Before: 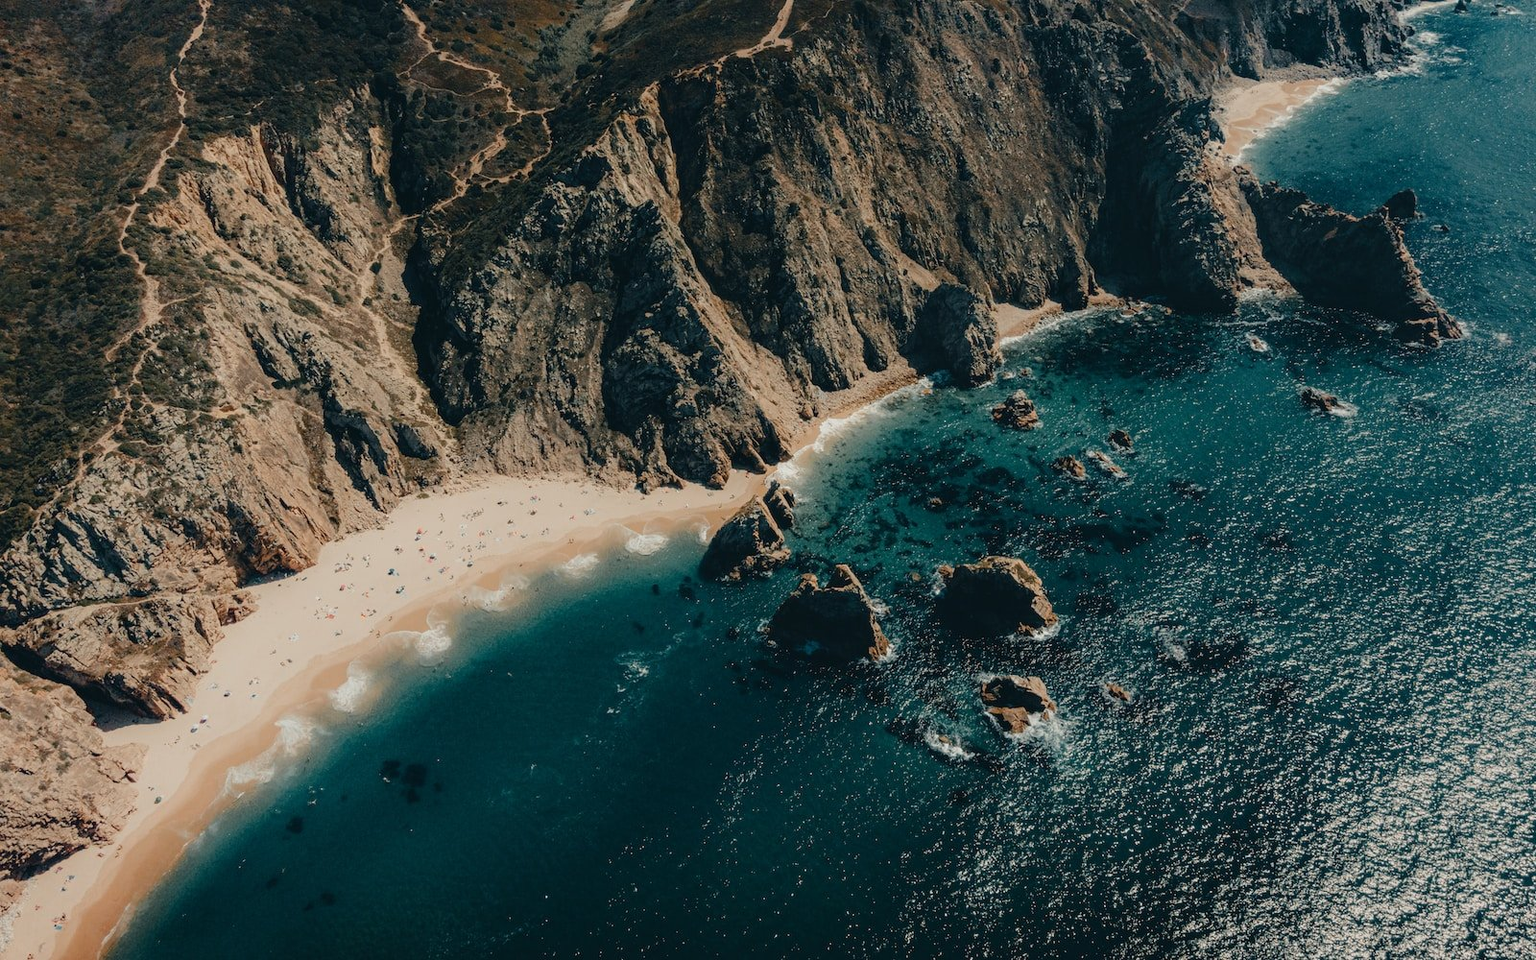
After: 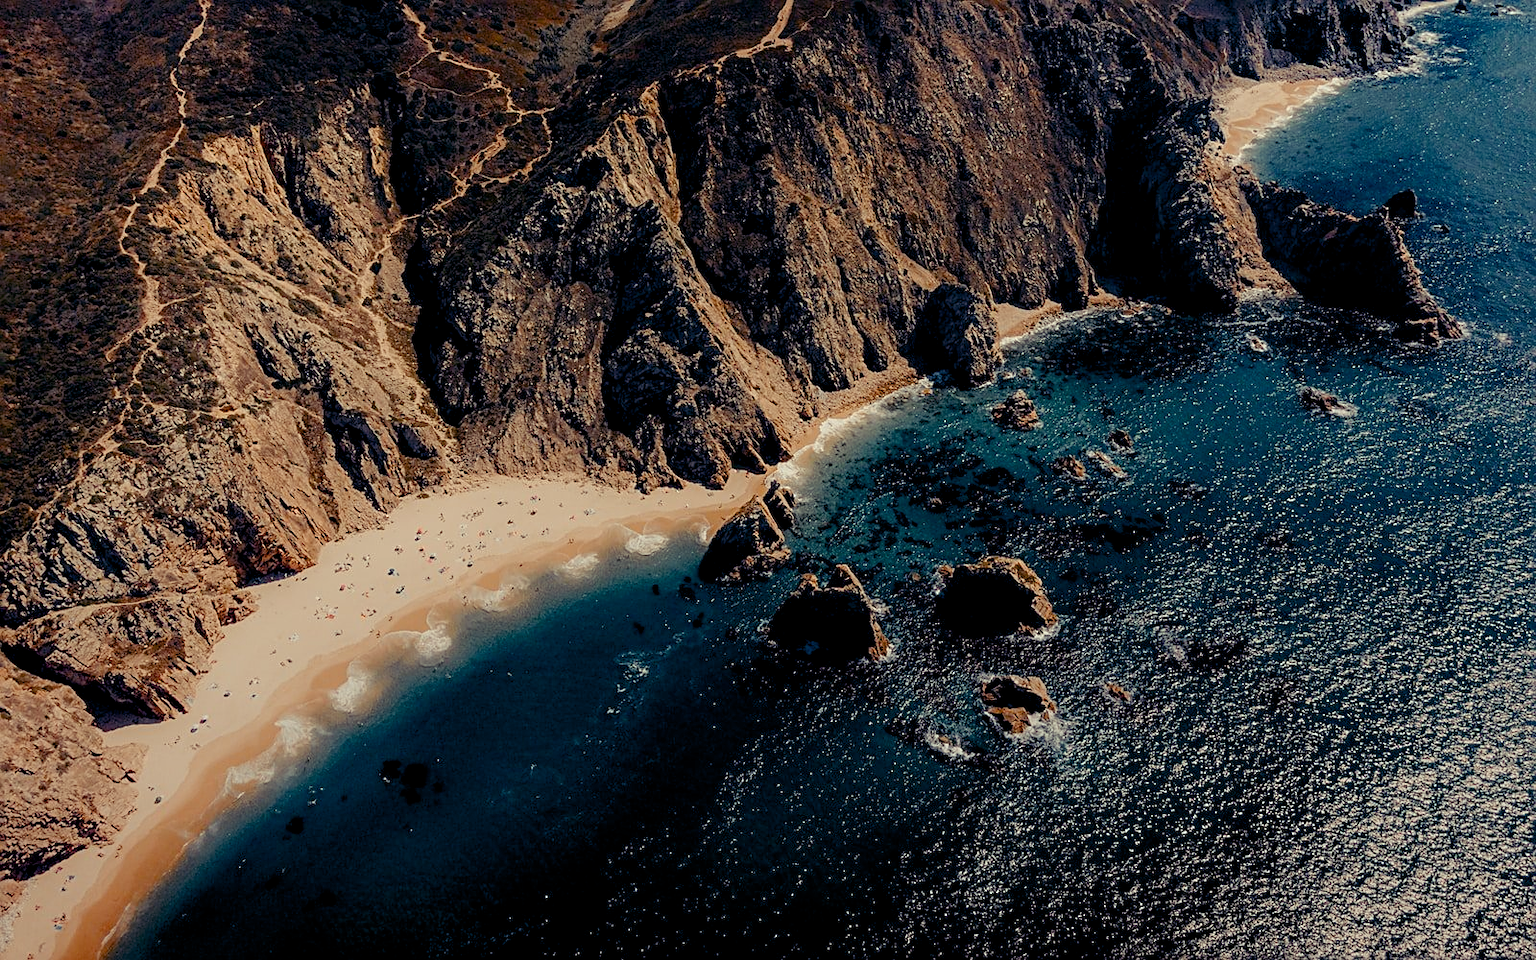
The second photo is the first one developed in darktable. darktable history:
local contrast: mode bilateral grid, contrast 20, coarseness 50, detail 102%, midtone range 0.2
color balance rgb: shadows lift › luminance -21.66%, shadows lift › chroma 8.98%, shadows lift › hue 283.37°, power › chroma 1.05%, power › hue 25.59°, highlights gain › luminance 6.08%, highlights gain › chroma 2.55%, highlights gain › hue 90°, global offset › luminance -0.87%, perceptual saturation grading › global saturation 25%, perceptual saturation grading › highlights -28.39%, perceptual saturation grading › shadows 33.98%
sharpen: on, module defaults
graduated density: rotation -180°, offset 27.42
